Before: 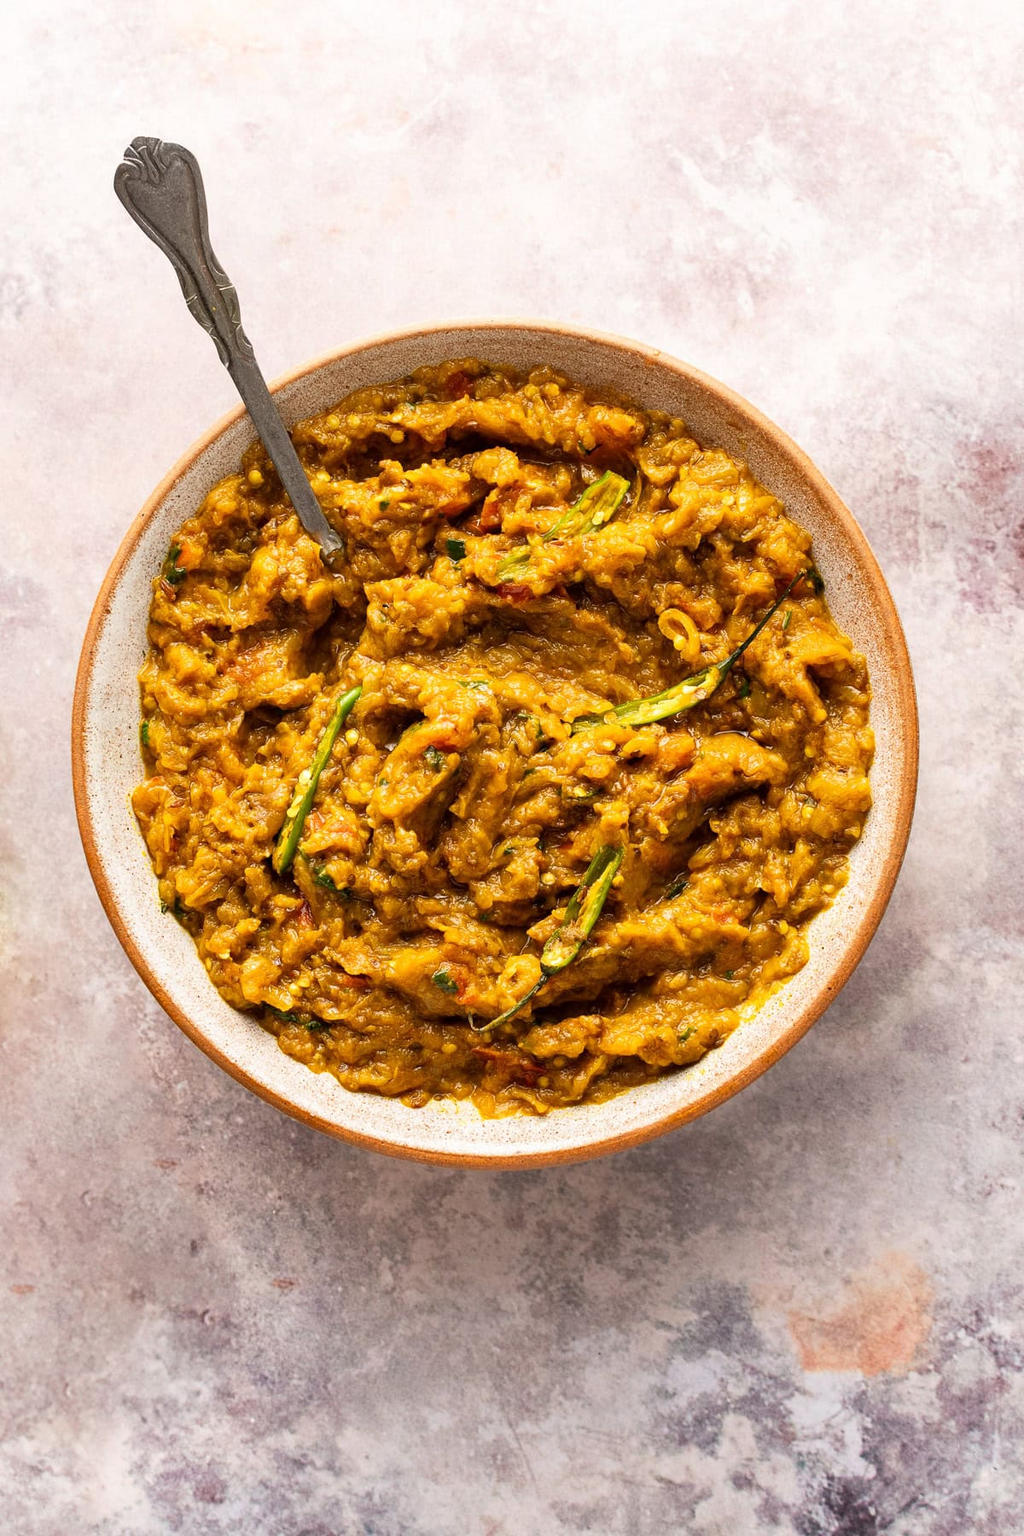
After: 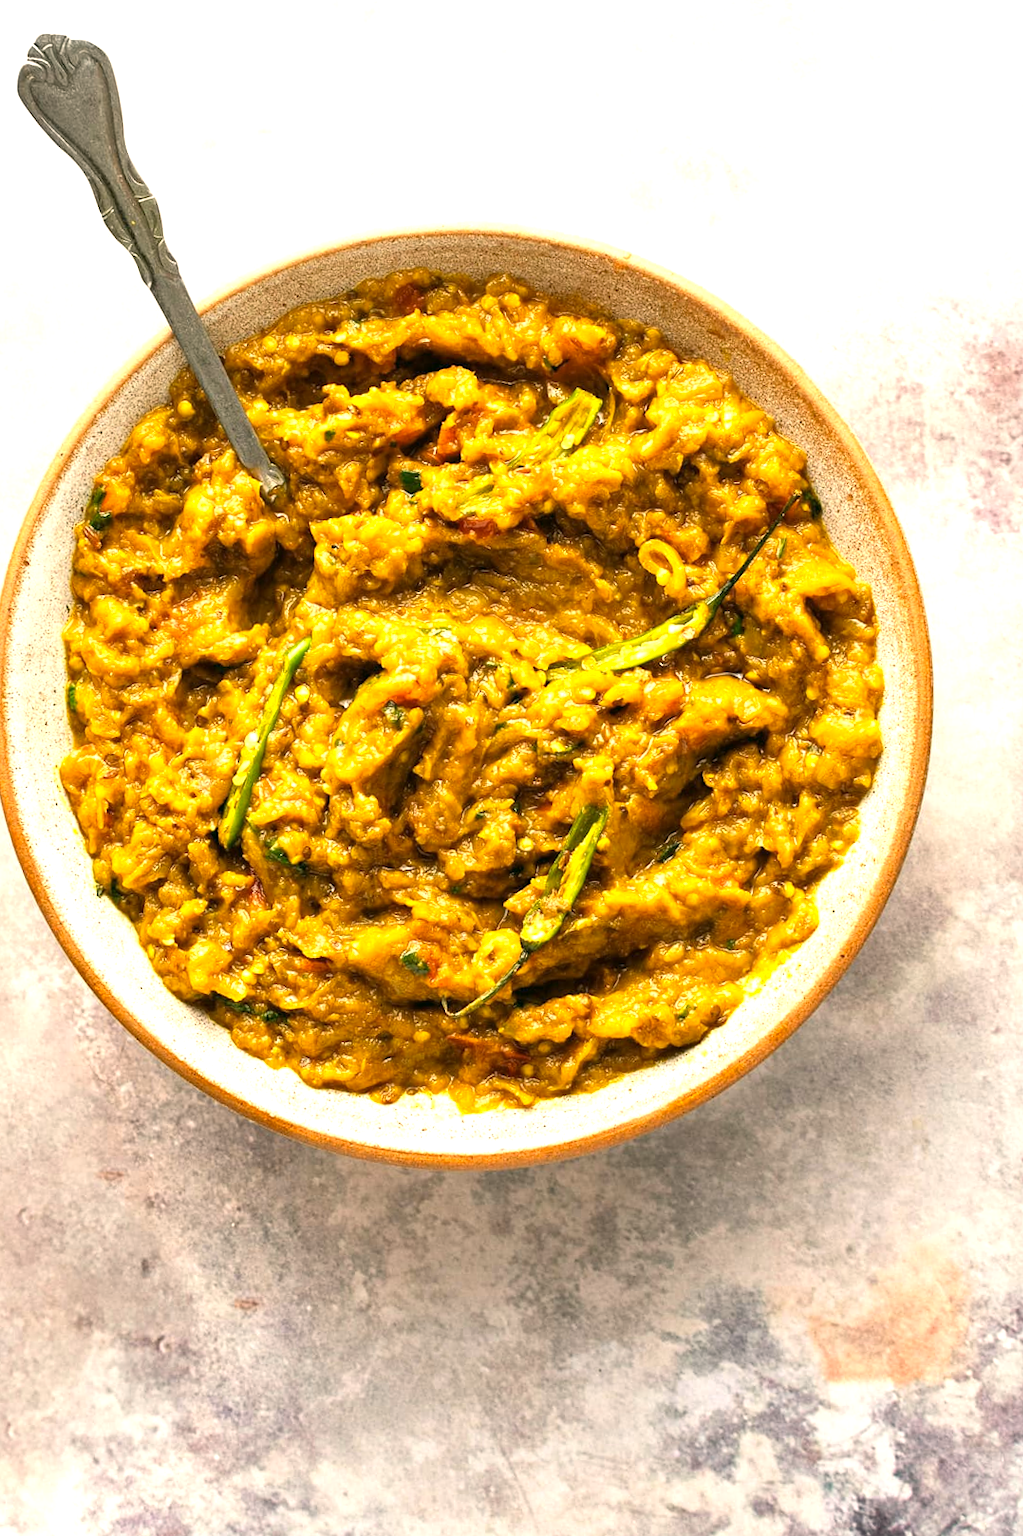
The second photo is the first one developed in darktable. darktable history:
color correction: highlights a* -0.51, highlights b* 9.19, shadows a* -9.25, shadows b* 1.2
crop and rotate: angle 1.89°, left 5.722%, top 5.672%
exposure: black level correction 0, exposure 0.698 EV, compensate highlight preservation false
